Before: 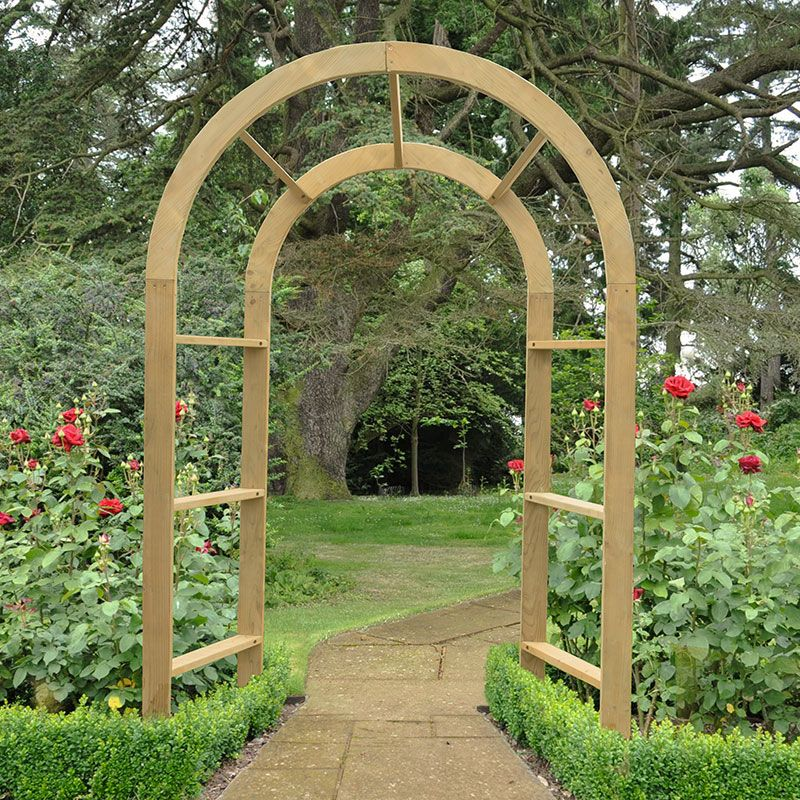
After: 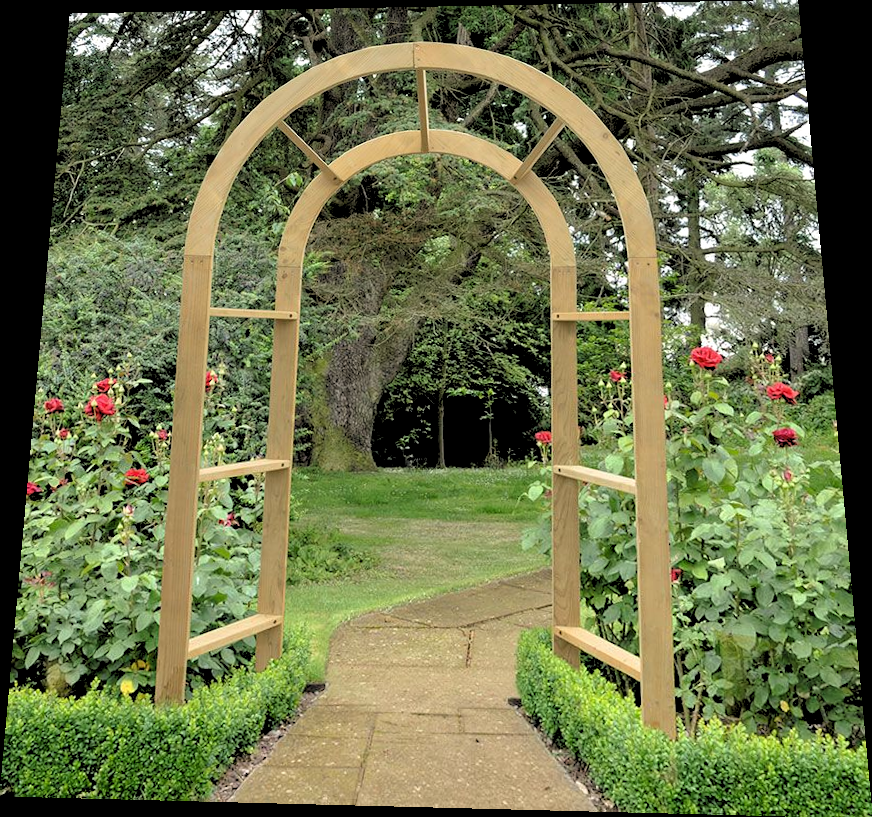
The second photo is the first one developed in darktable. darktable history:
rgb levels: levels [[0.029, 0.461, 0.922], [0, 0.5, 1], [0, 0.5, 1]]
rotate and perspective: rotation 0.128°, lens shift (vertical) -0.181, lens shift (horizontal) -0.044, shear 0.001, automatic cropping off
